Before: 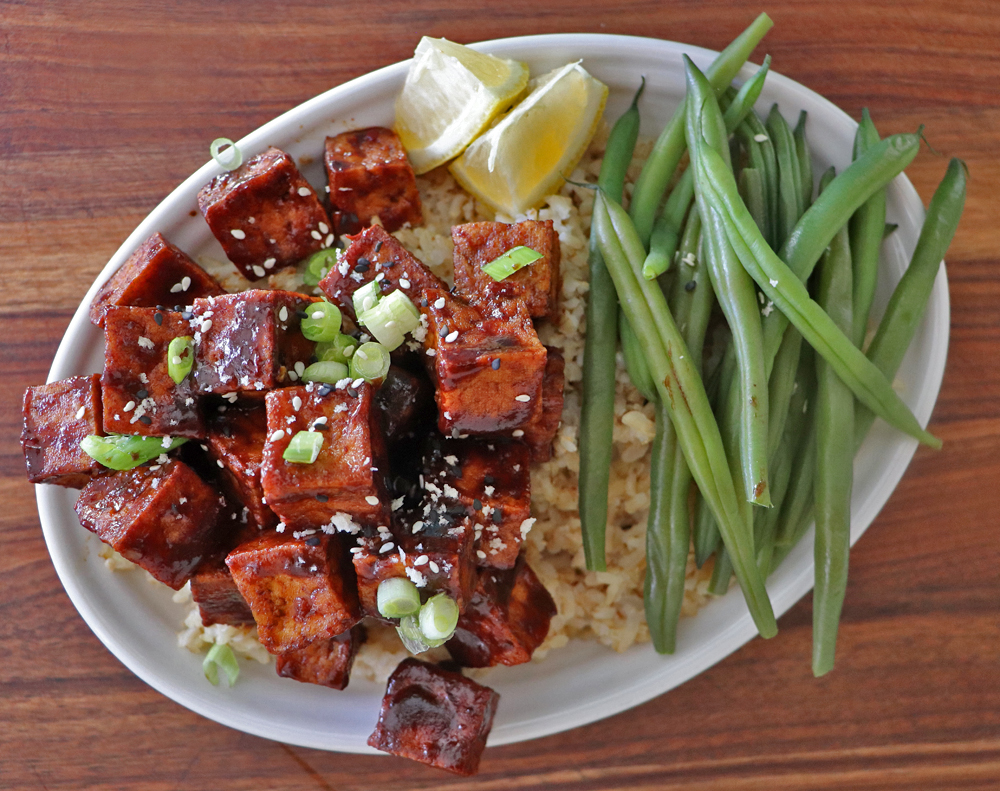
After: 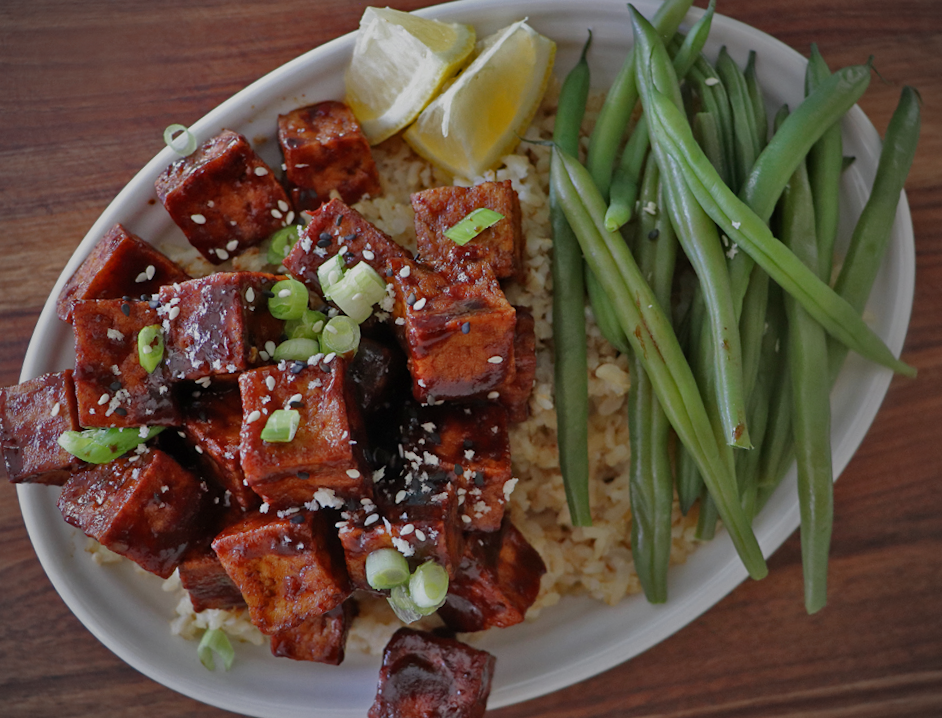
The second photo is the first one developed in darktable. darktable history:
vignetting: width/height ratio 1.094
rotate and perspective: rotation -4.57°, crop left 0.054, crop right 0.944, crop top 0.087, crop bottom 0.914
exposure: black level correction 0, exposure -0.721 EV, compensate highlight preservation false
